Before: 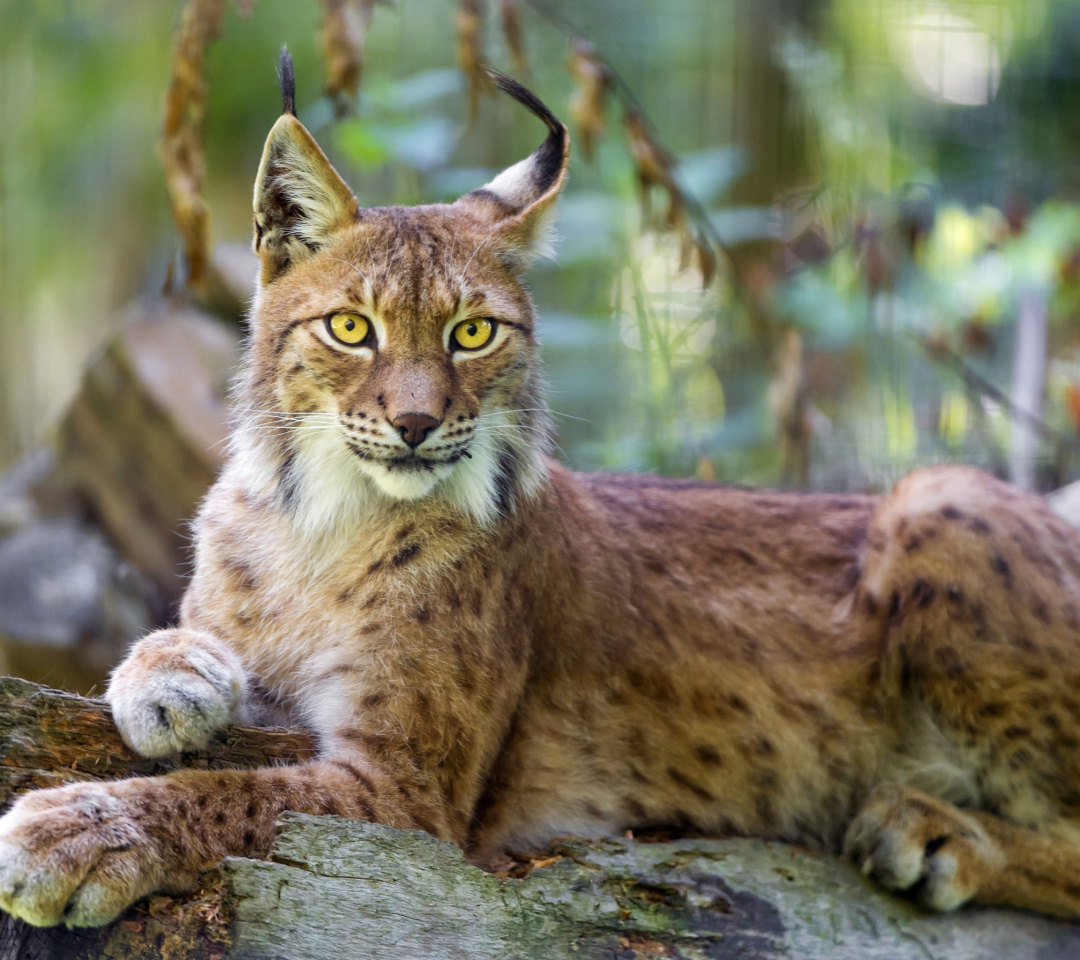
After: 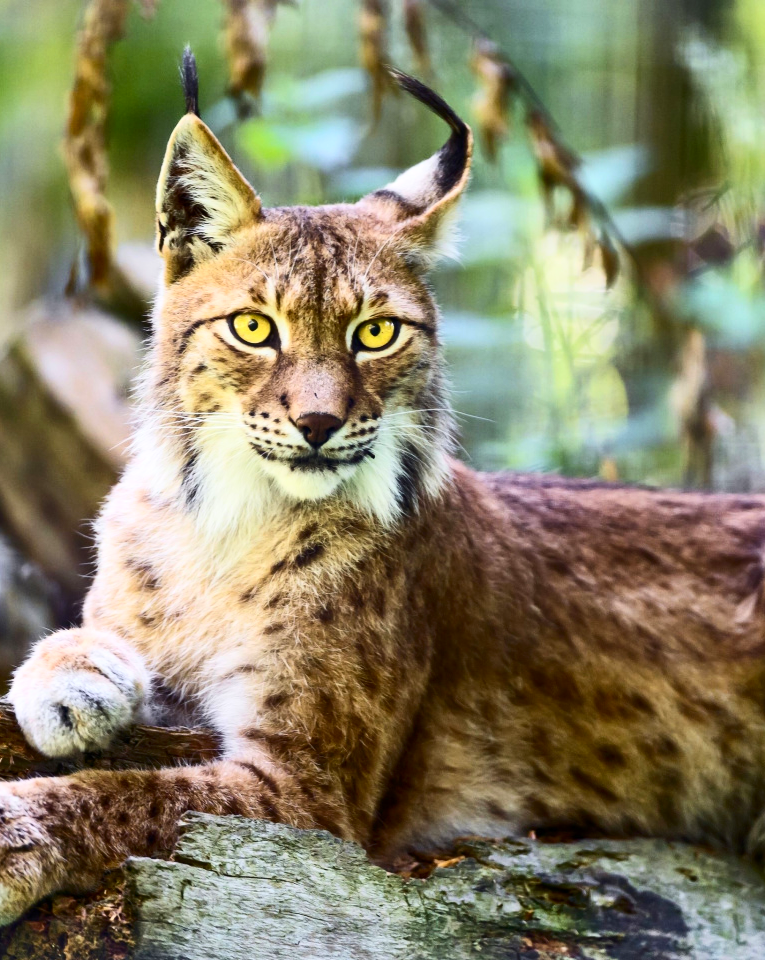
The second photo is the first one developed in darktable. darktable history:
crop and rotate: left 9.025%, right 20.075%
contrast brightness saturation: contrast 0.411, brightness 0.113, saturation 0.209
